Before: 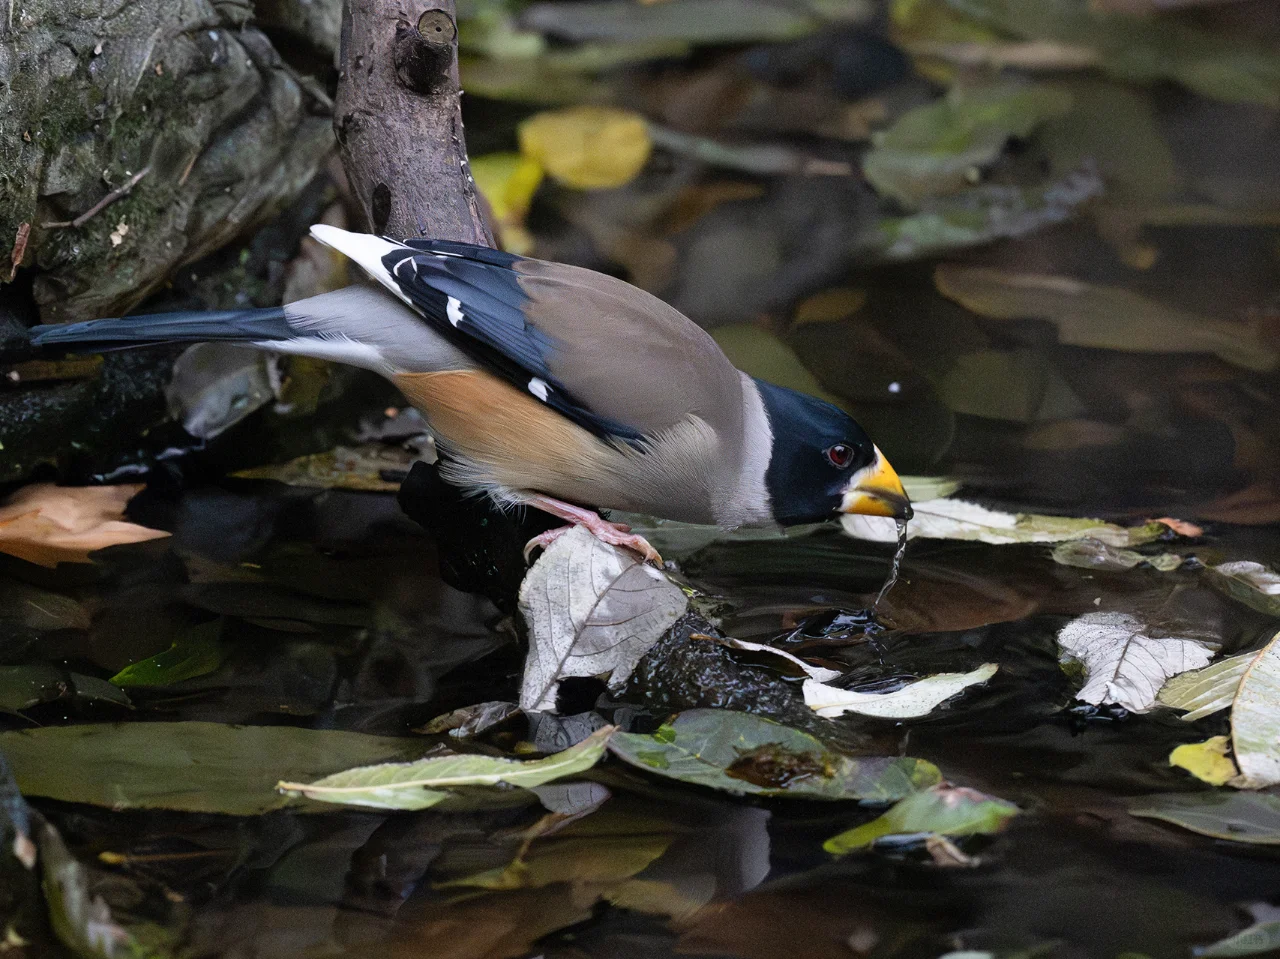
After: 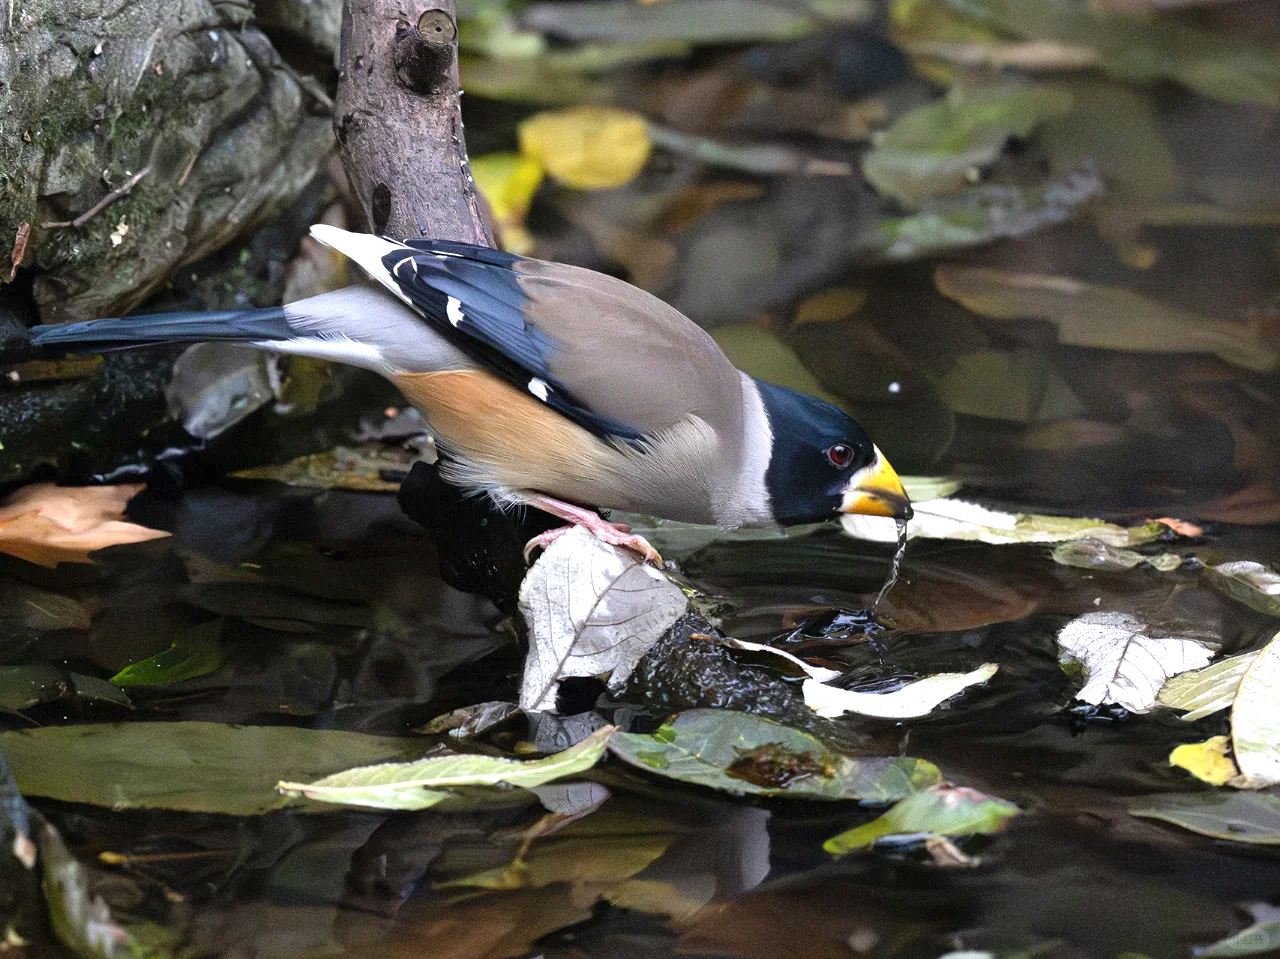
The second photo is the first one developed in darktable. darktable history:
exposure: exposure 0.763 EV, compensate highlight preservation false
